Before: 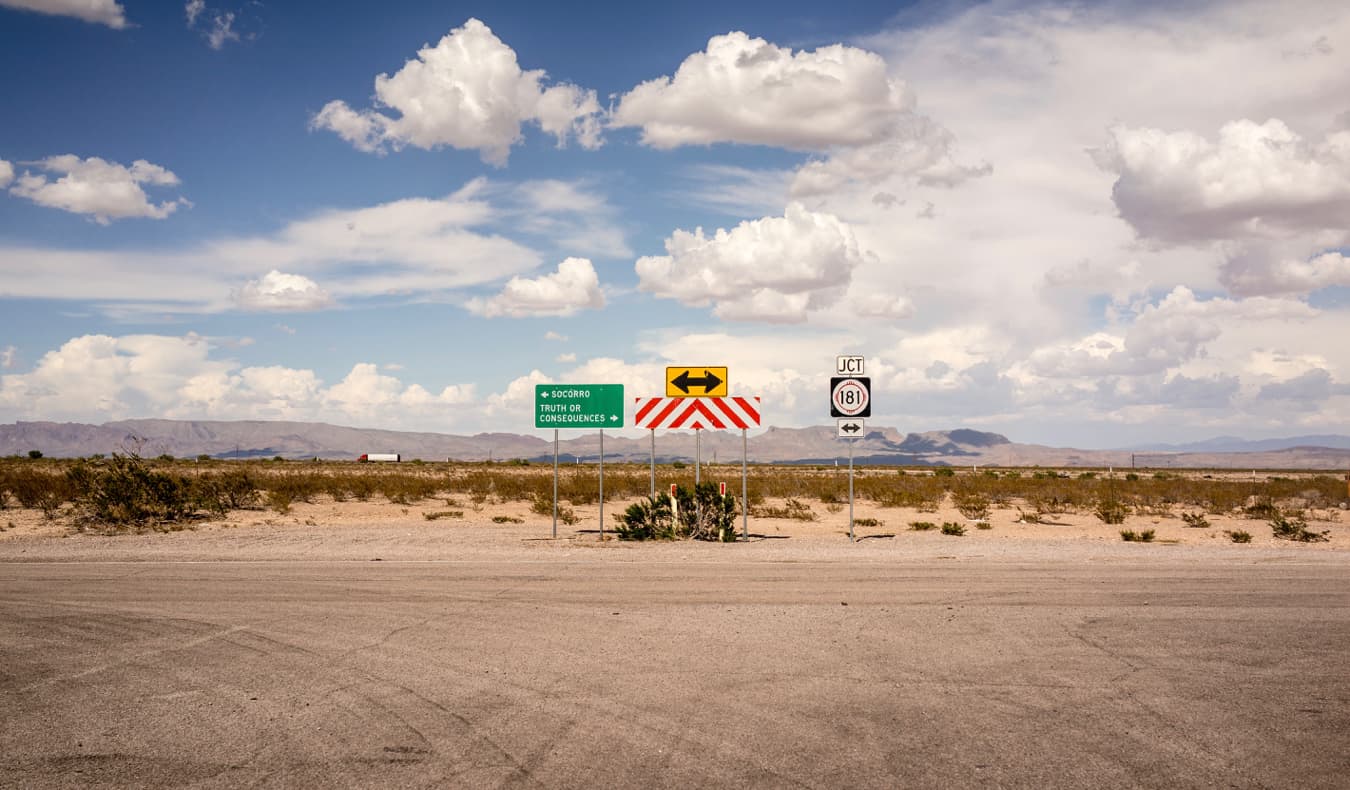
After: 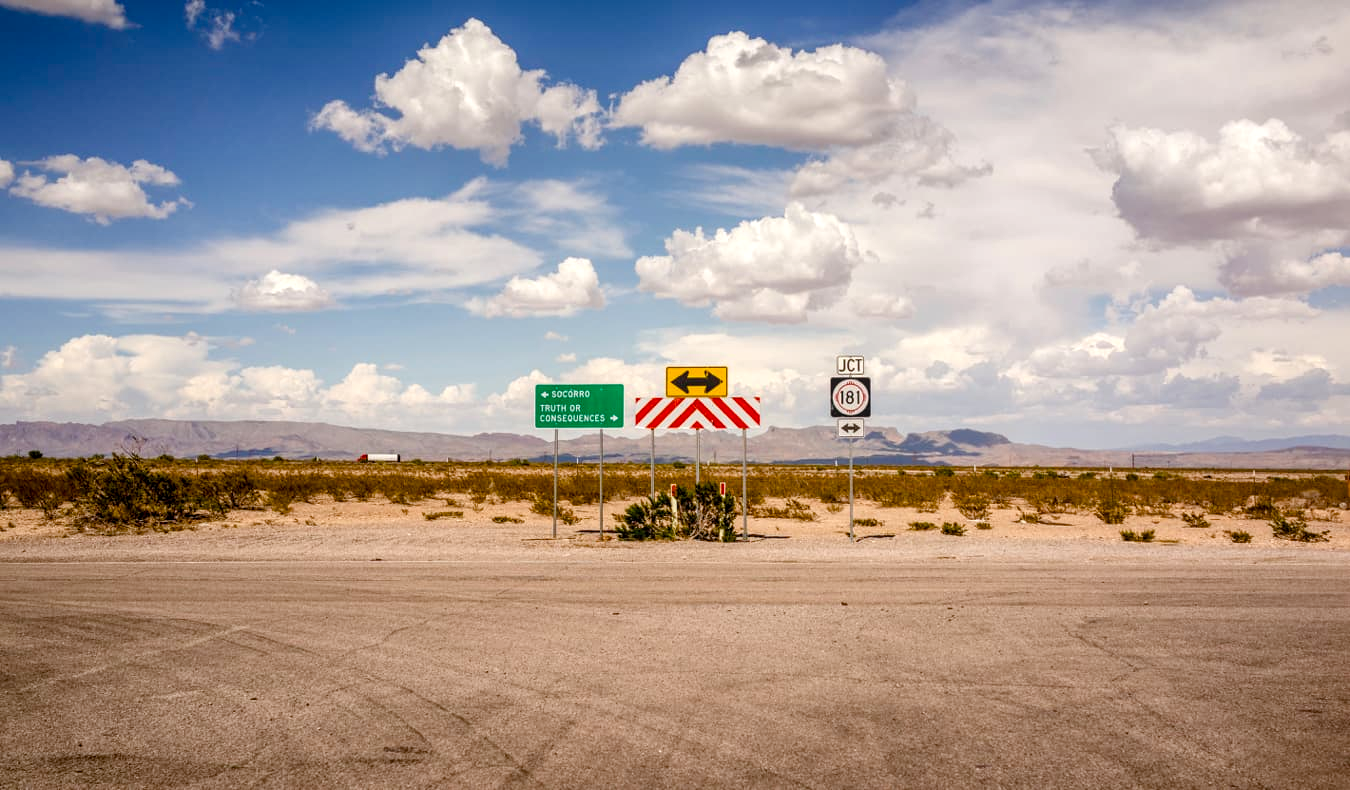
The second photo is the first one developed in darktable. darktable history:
color balance rgb: perceptual saturation grading › global saturation 35%, perceptual saturation grading › highlights -30%, perceptual saturation grading › shadows 35%, perceptual brilliance grading › global brilliance 3%, perceptual brilliance grading › highlights -3%, perceptual brilliance grading › shadows 3%
local contrast: on, module defaults
